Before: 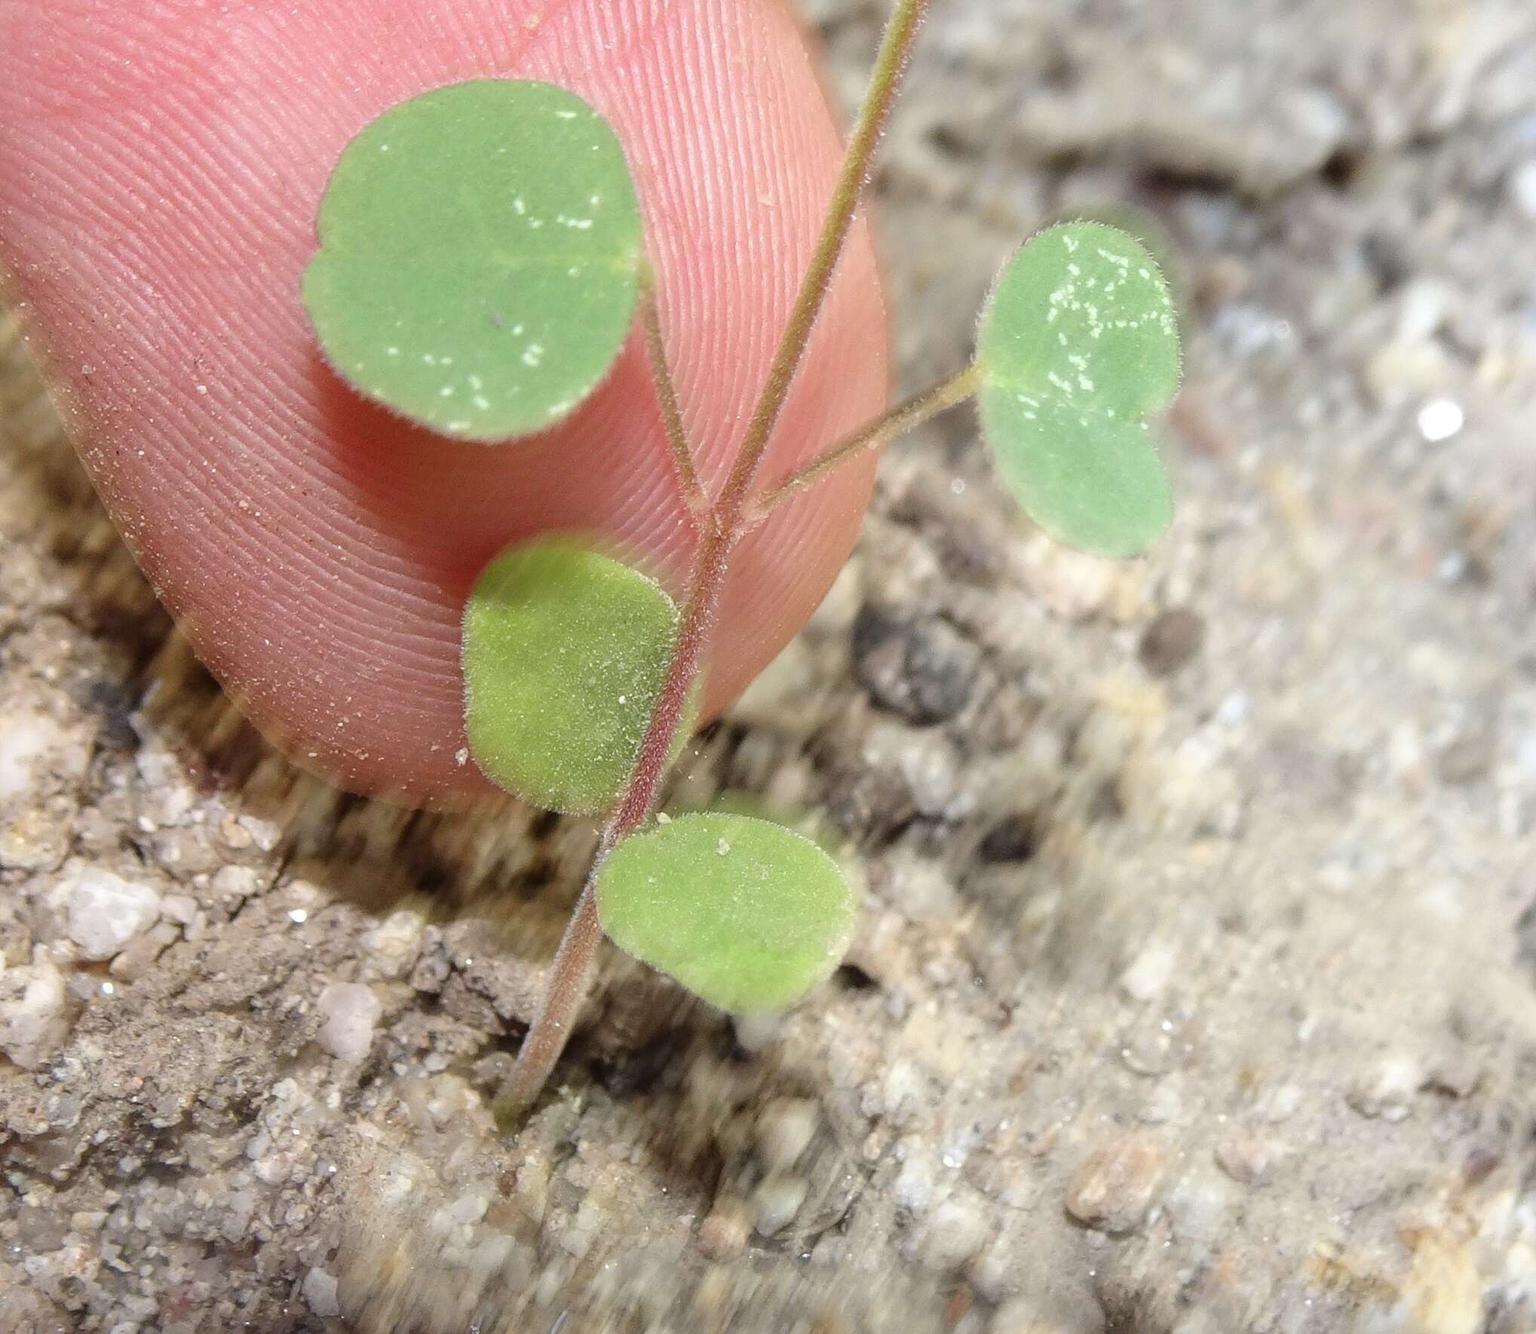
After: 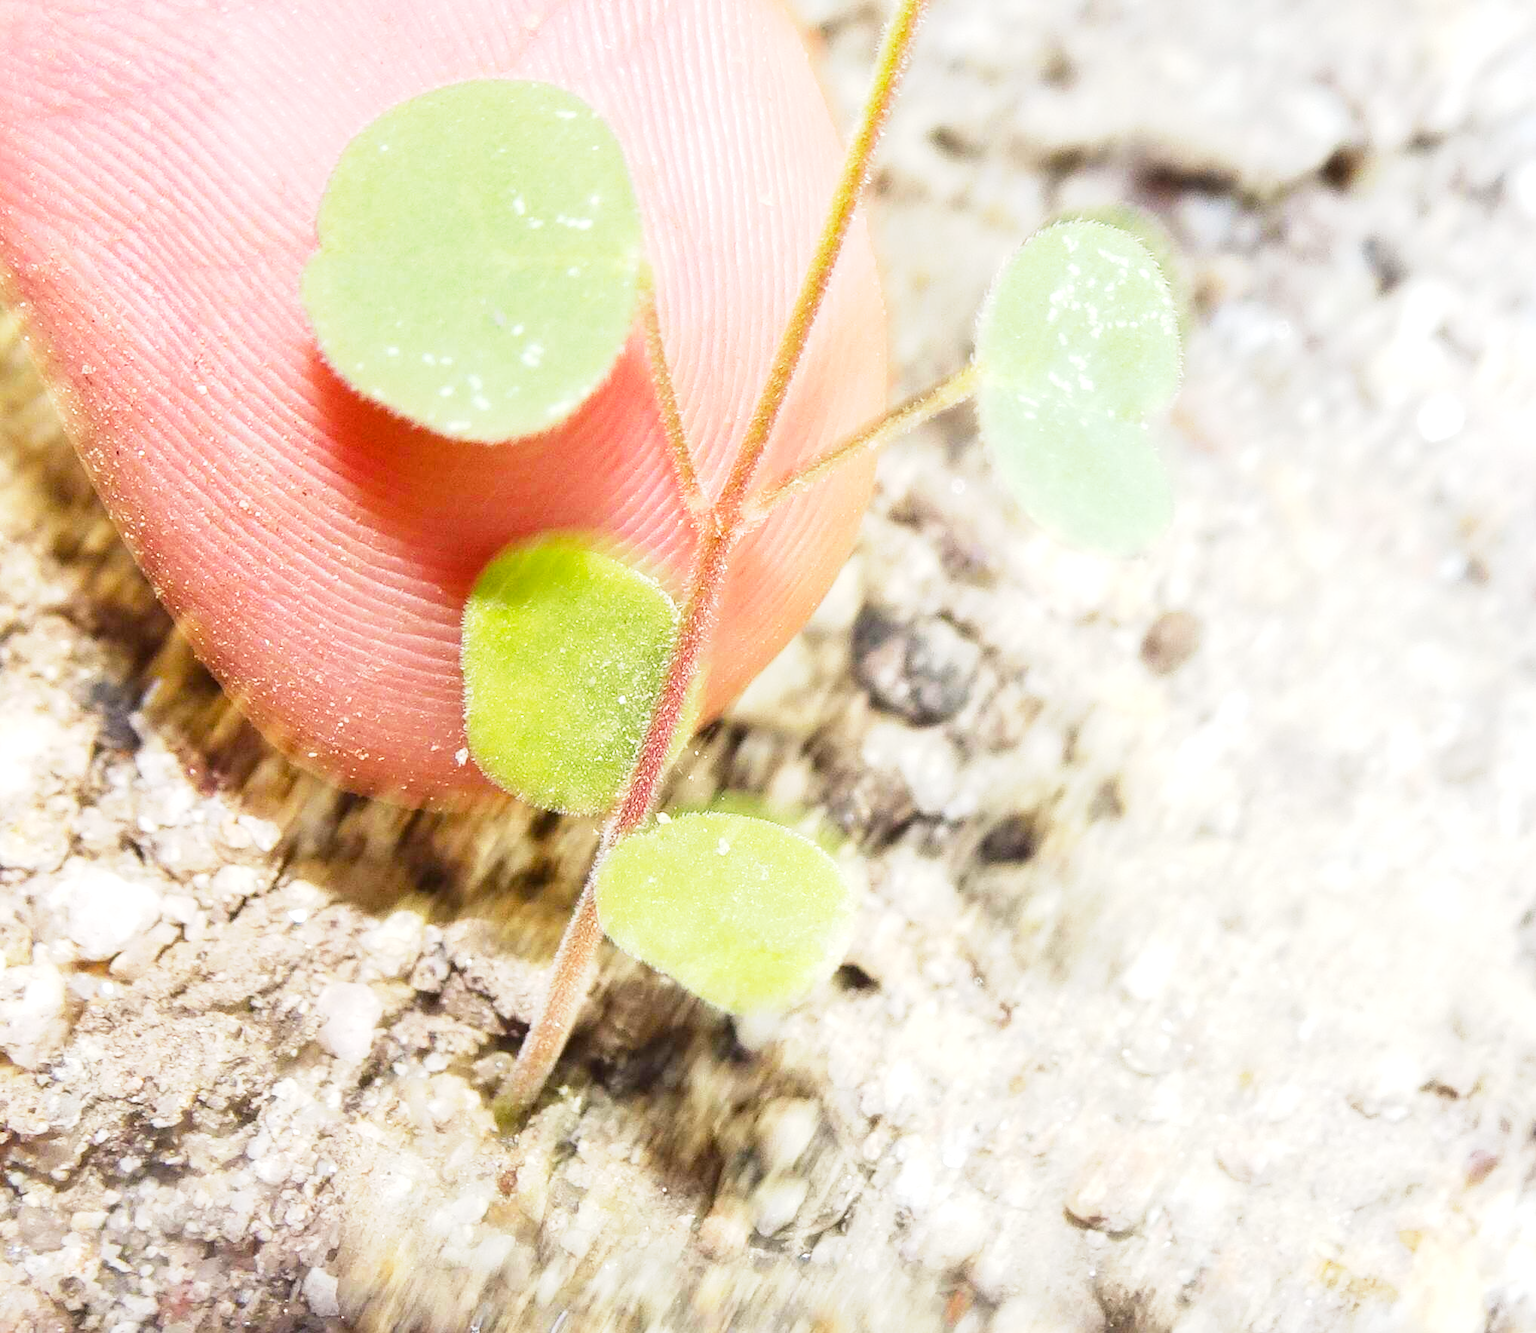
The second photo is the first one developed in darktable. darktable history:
base curve: curves: ch0 [(0, 0) (0.088, 0.125) (0.176, 0.251) (0.354, 0.501) (0.613, 0.749) (1, 0.877)], preserve colors none
color balance rgb: perceptual saturation grading › global saturation 25.702%, perceptual brilliance grading › global brilliance 30.33%
